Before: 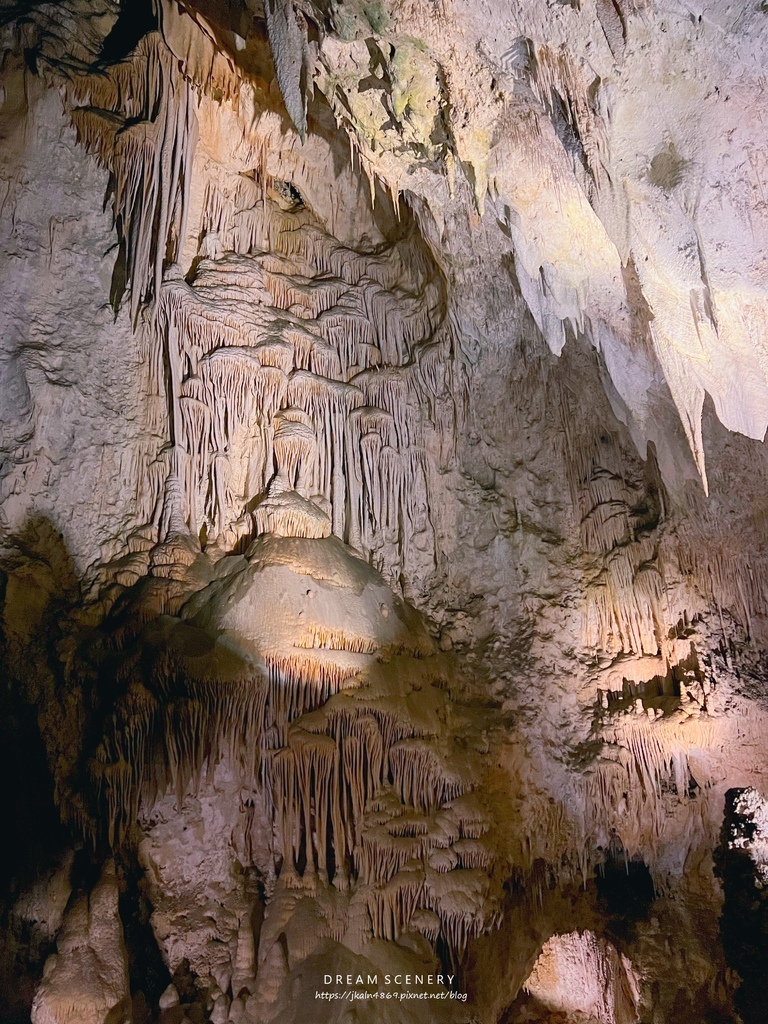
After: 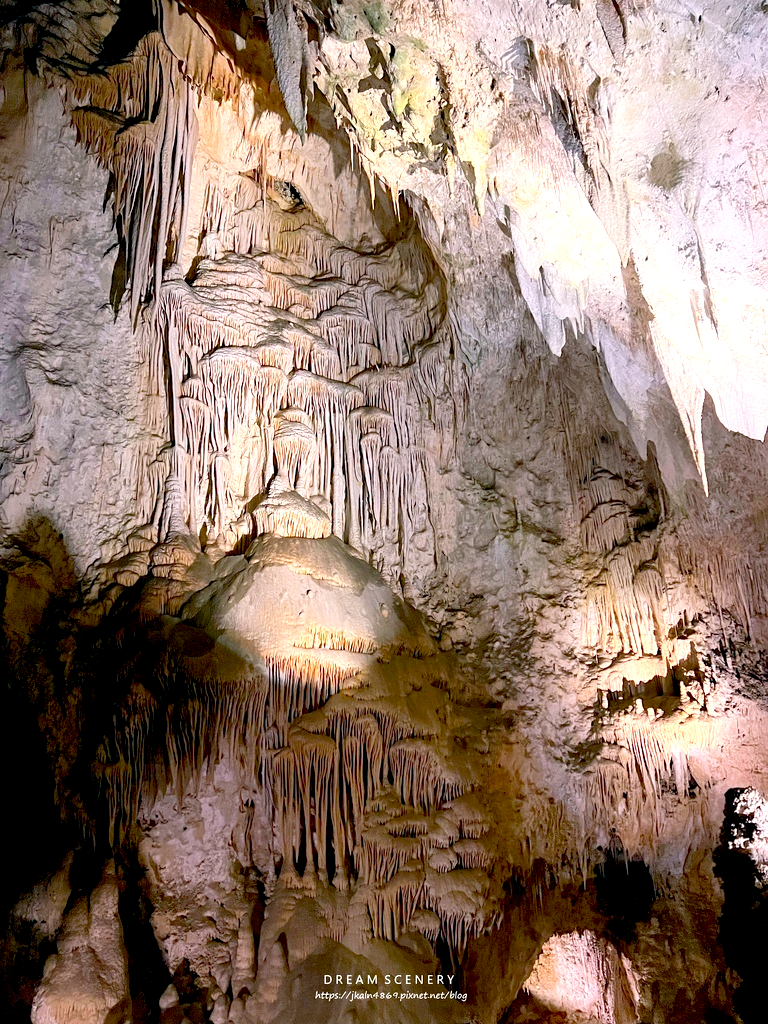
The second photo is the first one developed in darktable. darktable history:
exposure: black level correction 0.011, exposure 0.691 EV, compensate highlight preservation false
